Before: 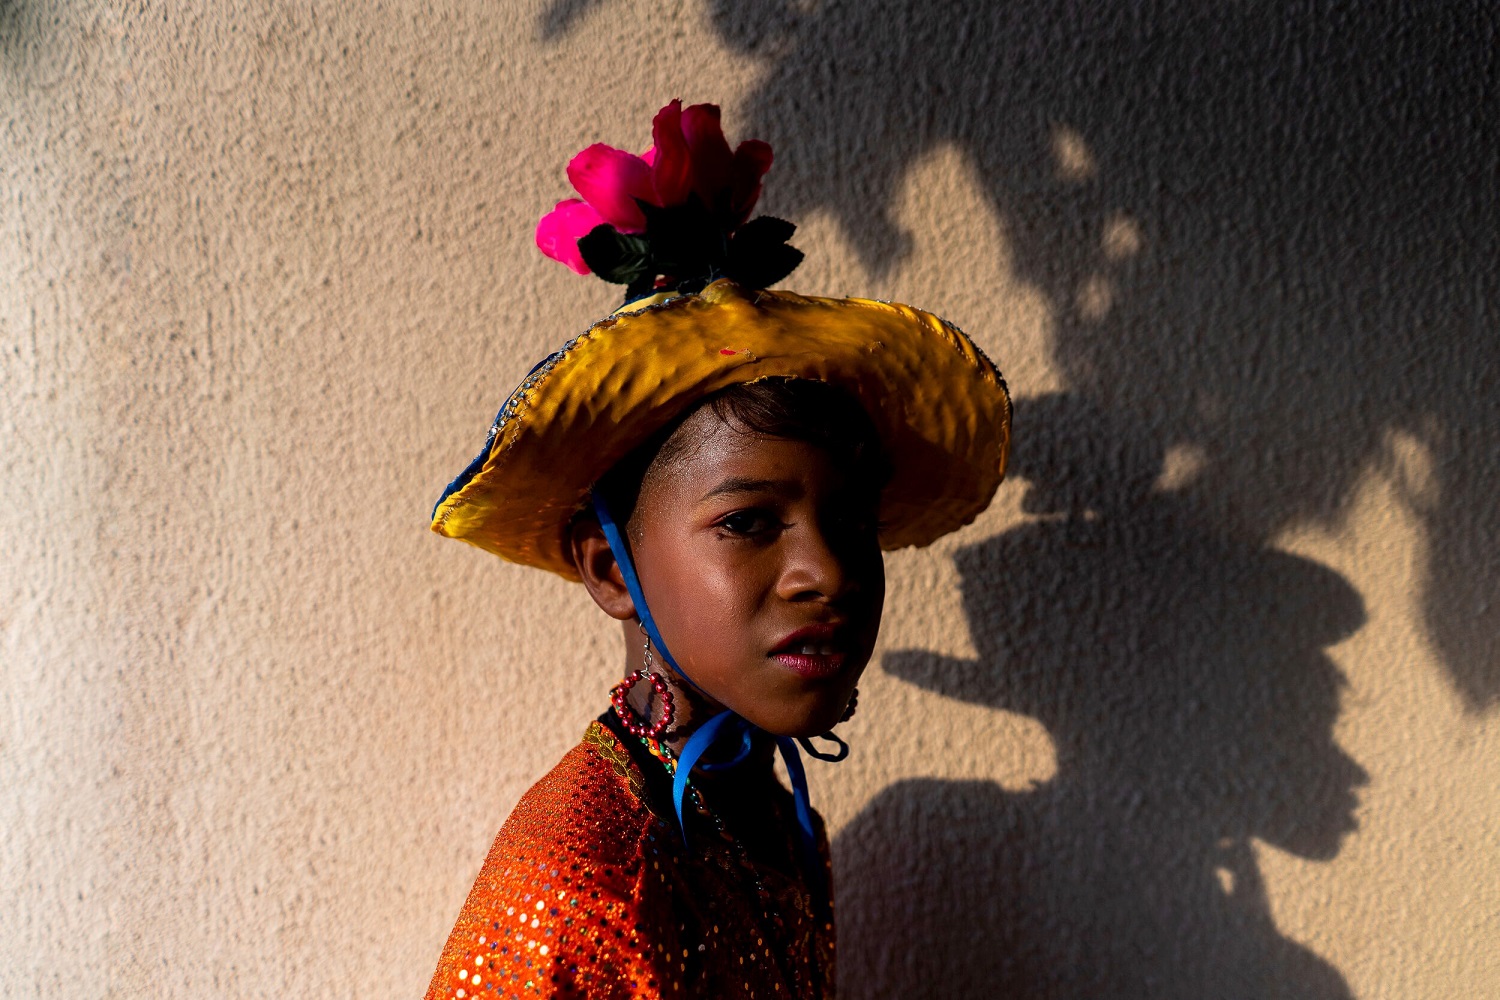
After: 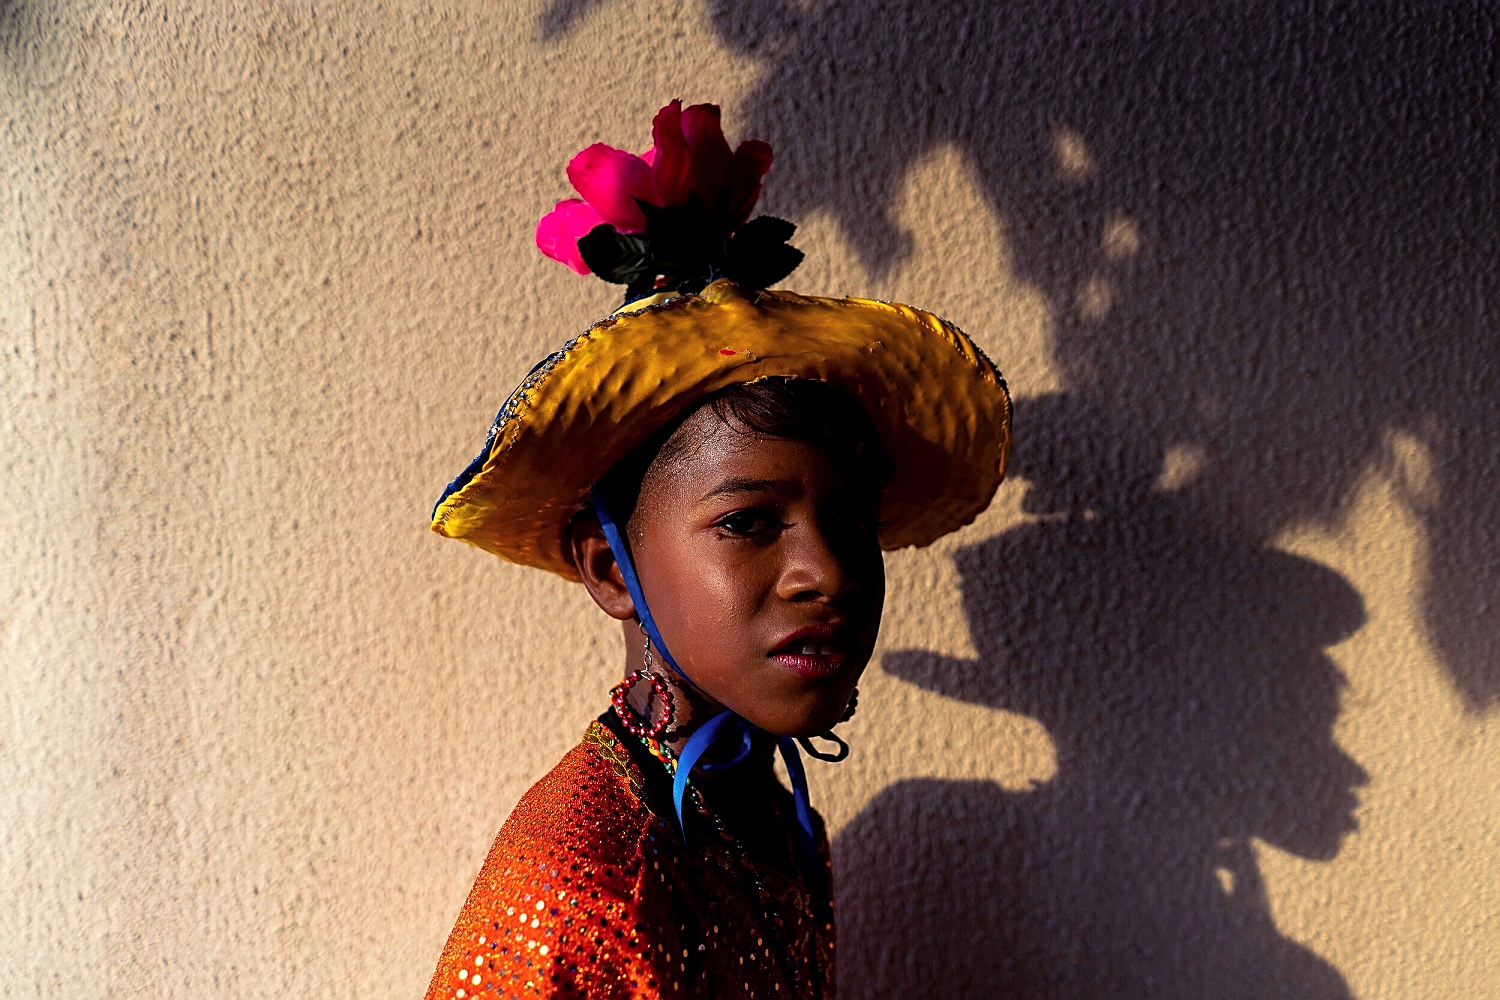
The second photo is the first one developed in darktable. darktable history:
sharpen: on, module defaults
color balance rgb: shadows lift › luminance 0.515%, shadows lift › chroma 7.018%, shadows lift › hue 299.93°, highlights gain › luminance 6.541%, highlights gain › chroma 2.514%, highlights gain › hue 89.64°, perceptual saturation grading › global saturation -0.101%
